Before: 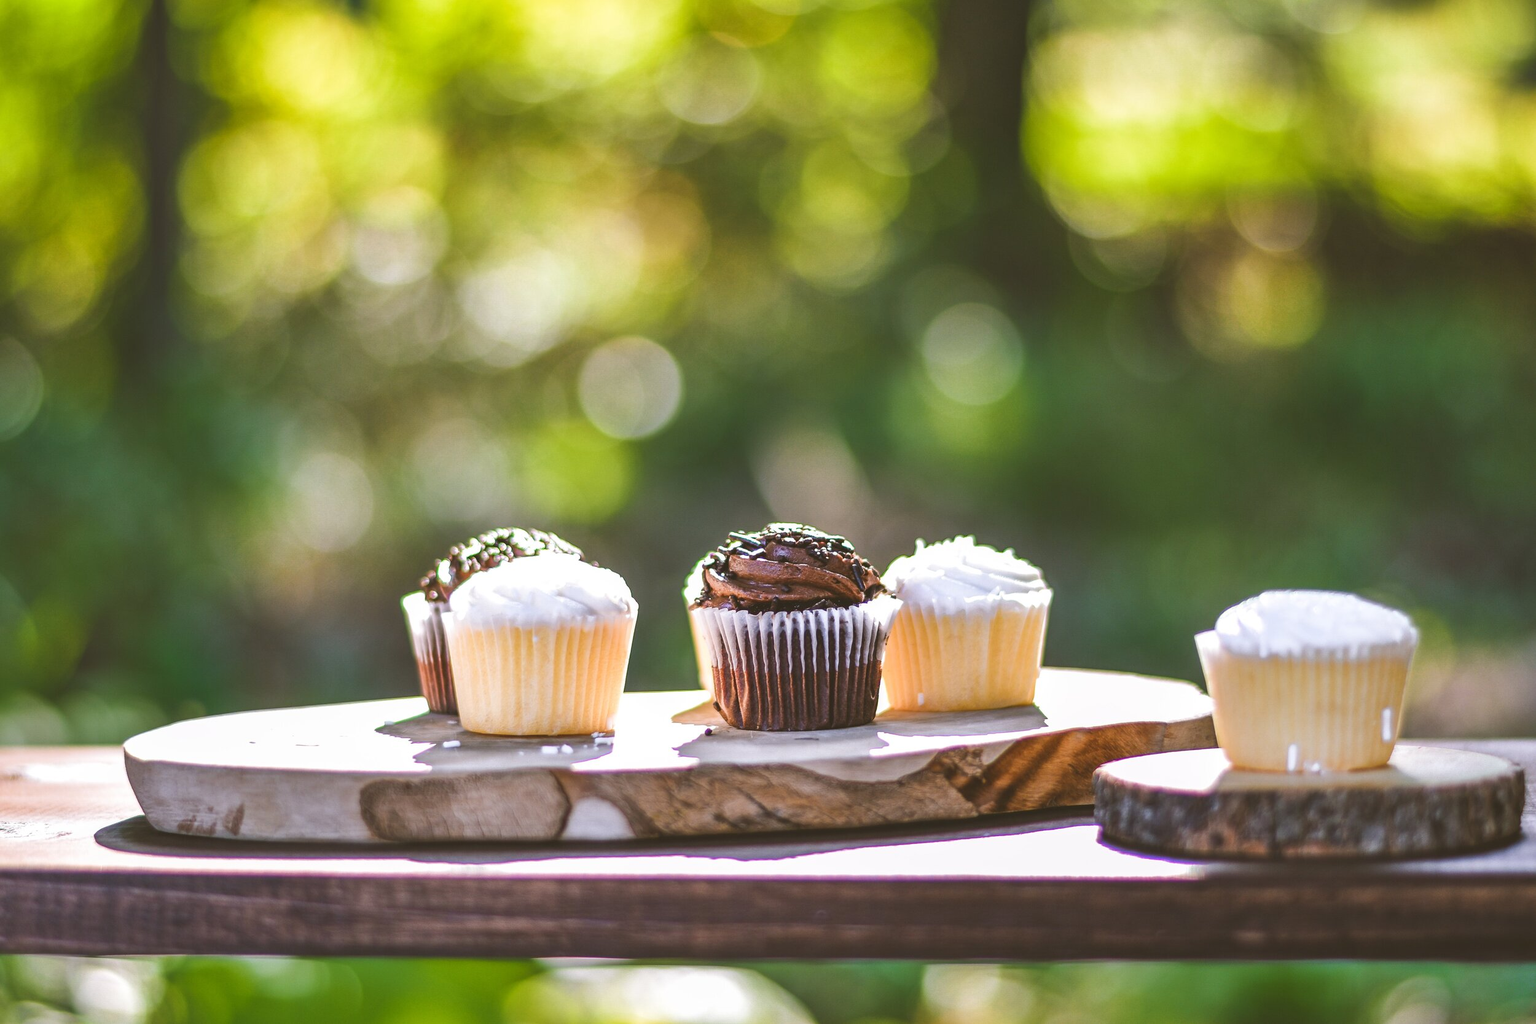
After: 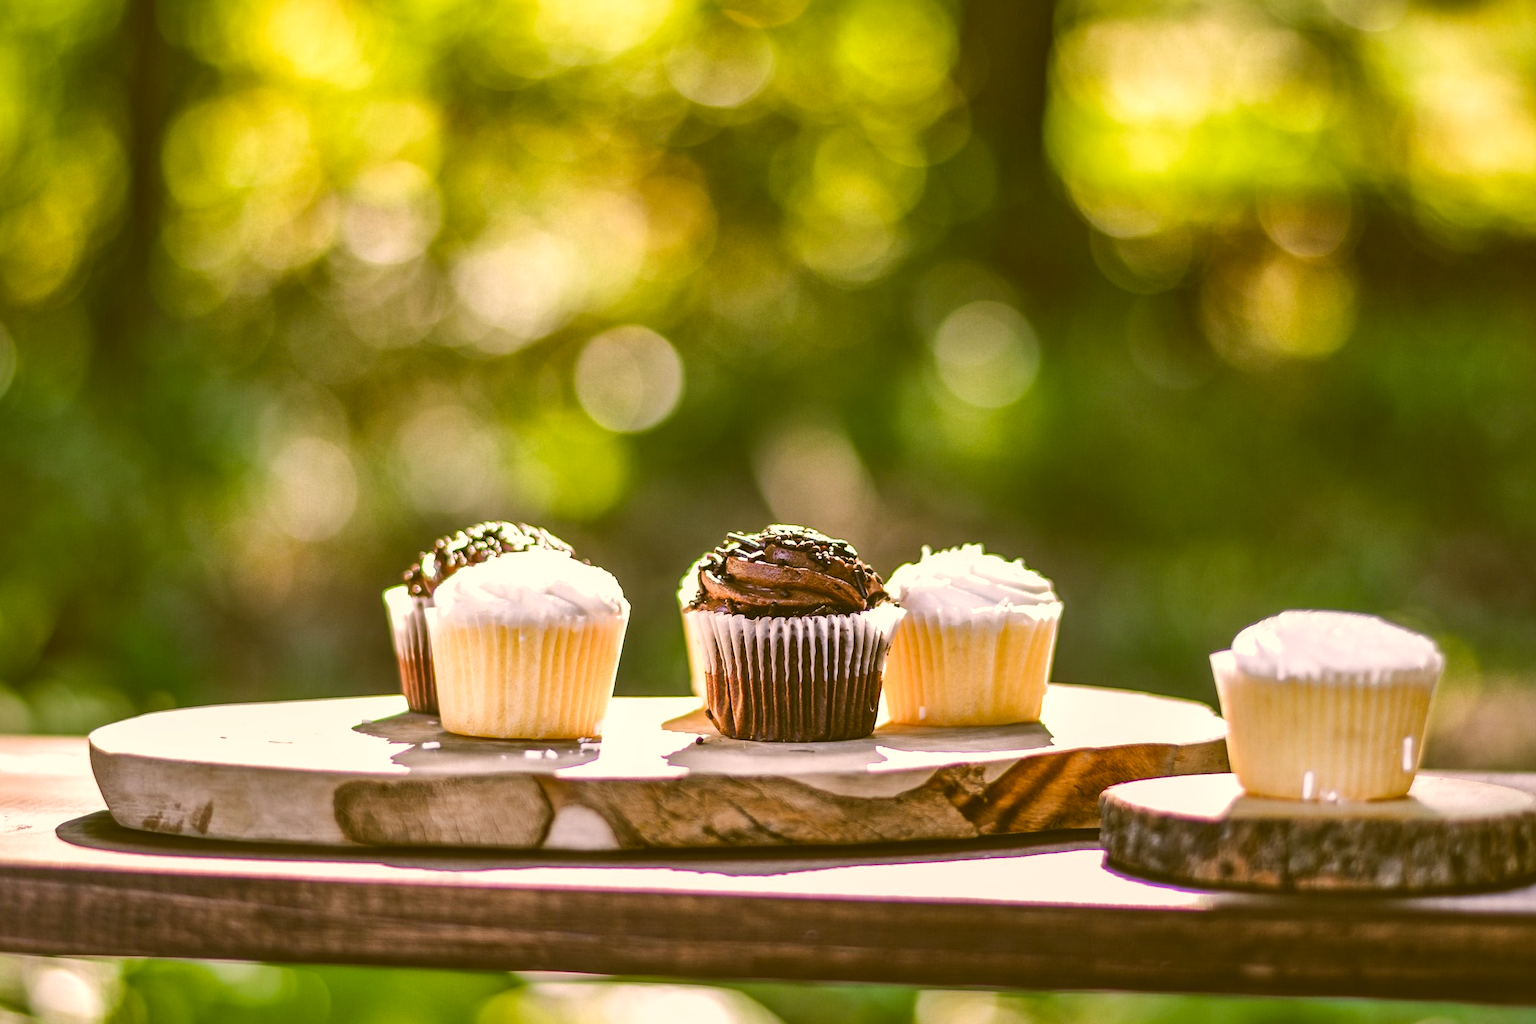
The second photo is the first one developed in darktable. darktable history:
crop and rotate: angle -1.69°
color correction: highlights a* 8.98, highlights b* 15.09, shadows a* -0.49, shadows b* 26.52
local contrast: mode bilateral grid, contrast 20, coarseness 50, detail 144%, midtone range 0.2
